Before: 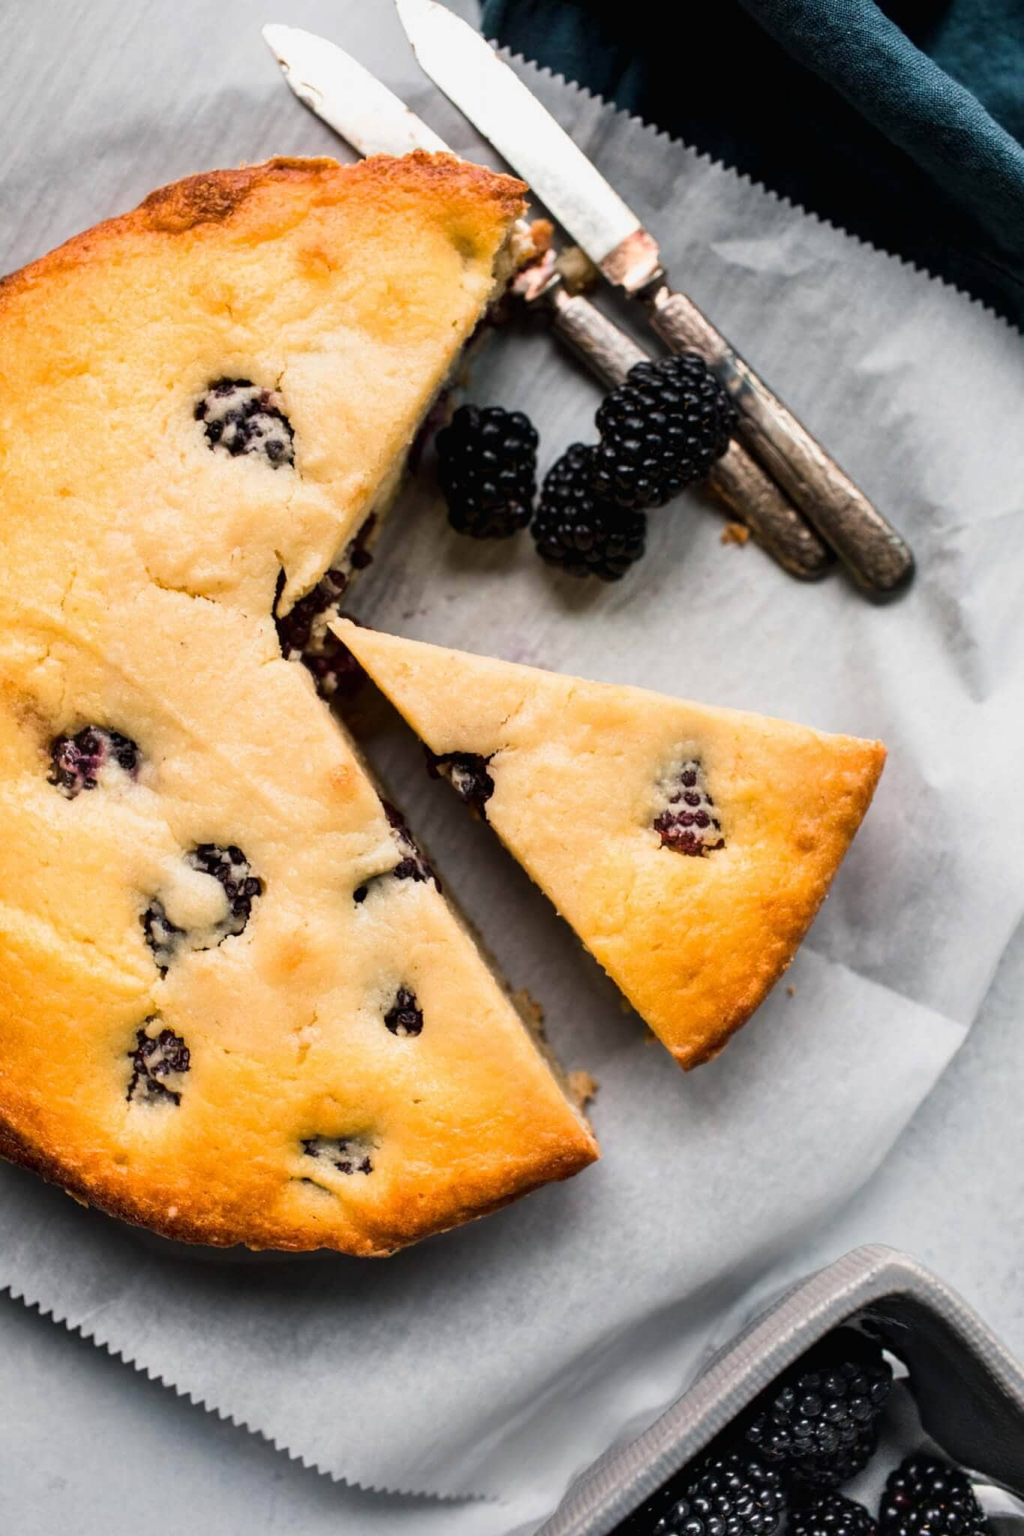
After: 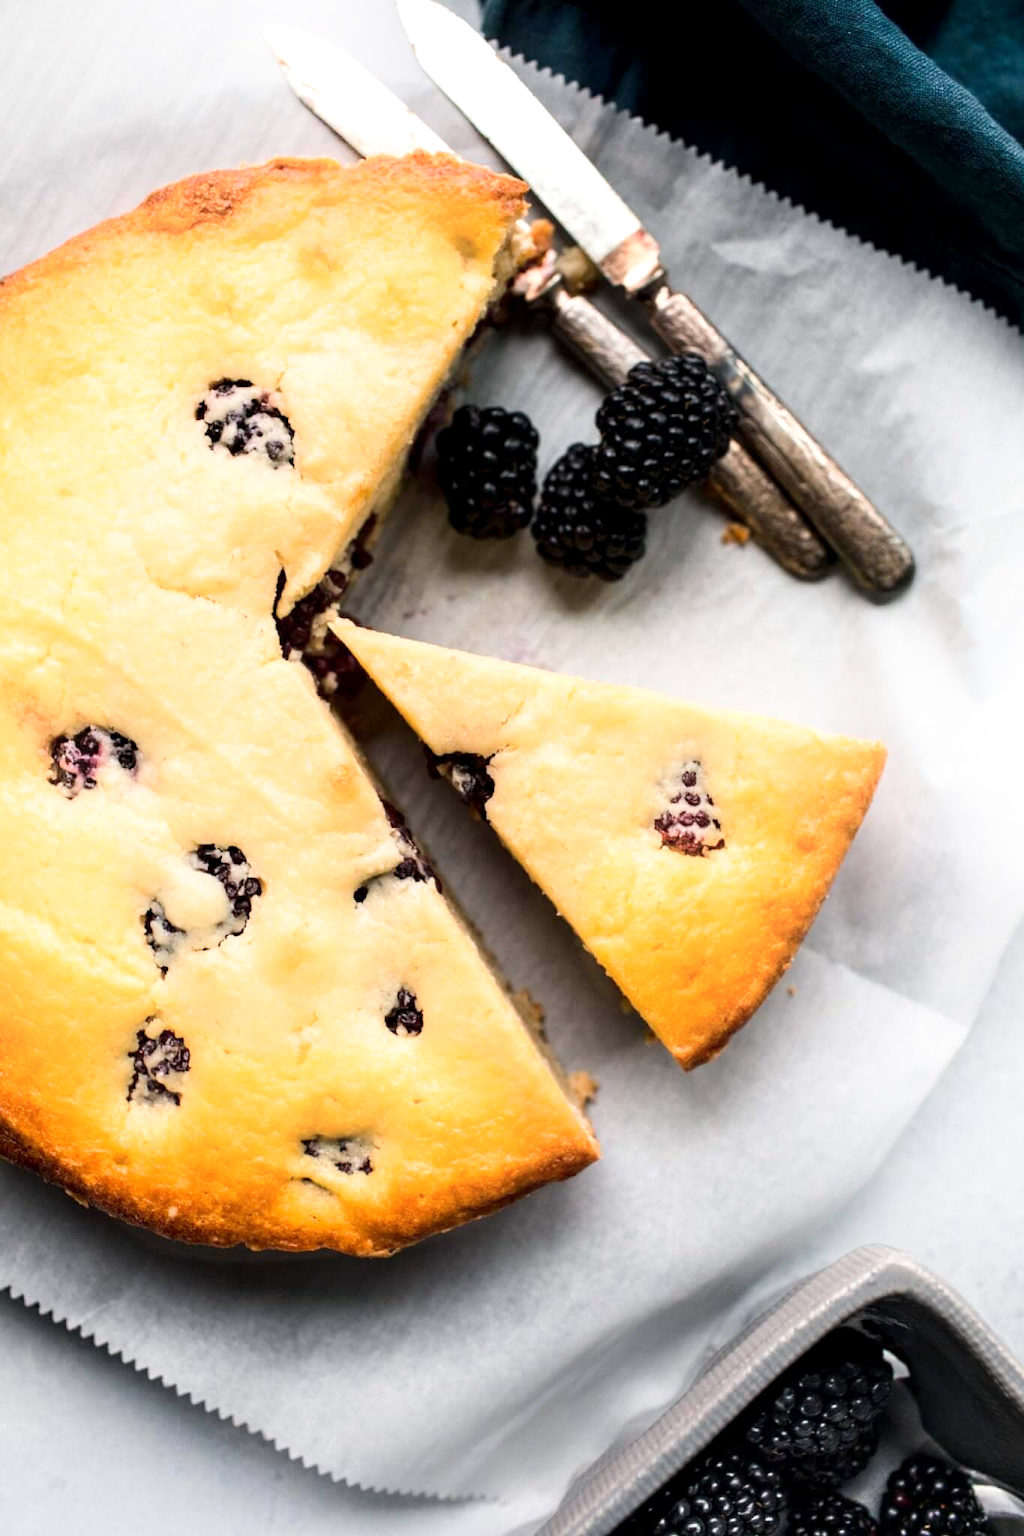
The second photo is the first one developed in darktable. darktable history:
shadows and highlights: shadows -38.62, highlights 62.72, soften with gaussian
exposure: black level correction 0.001, exposure 0.299 EV, compensate highlight preservation false
